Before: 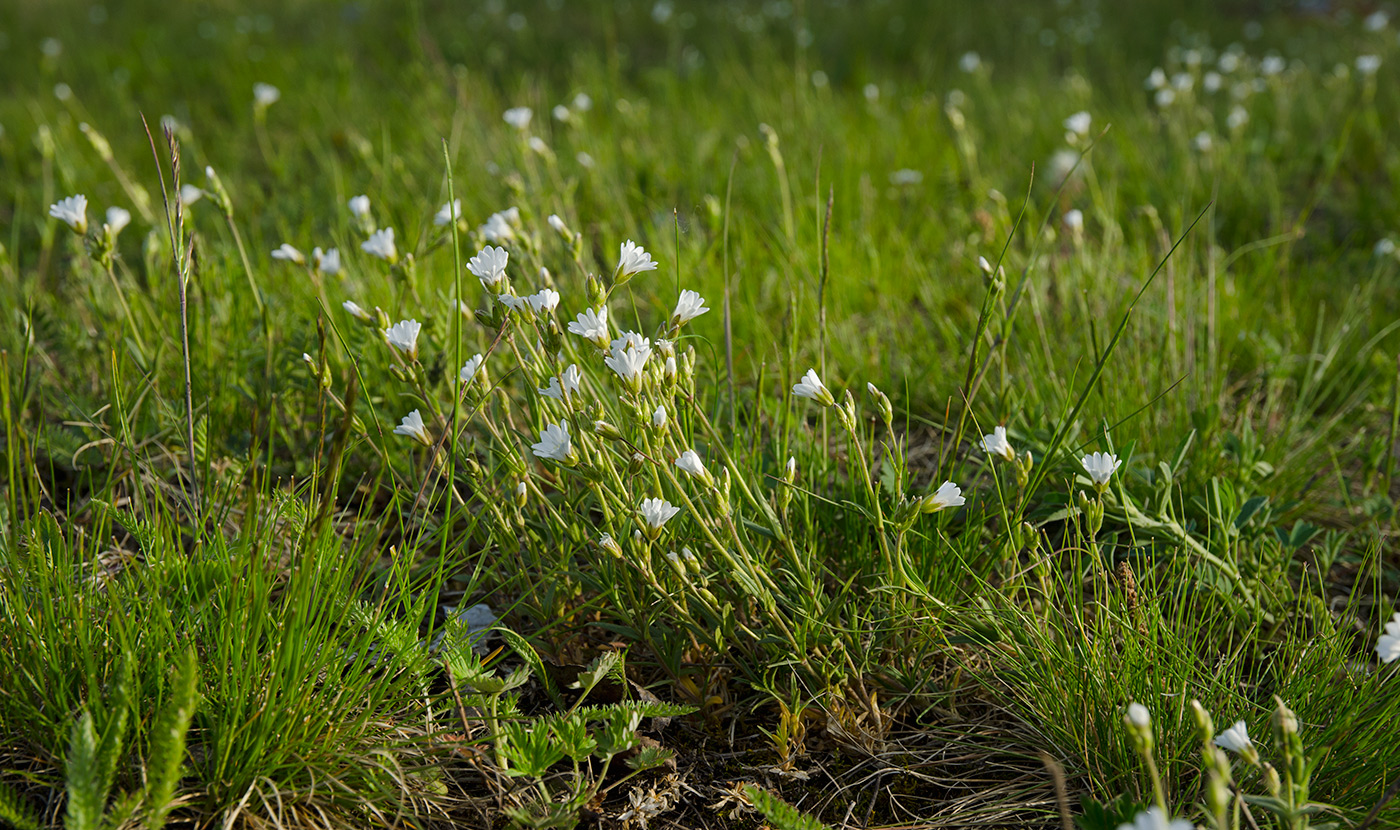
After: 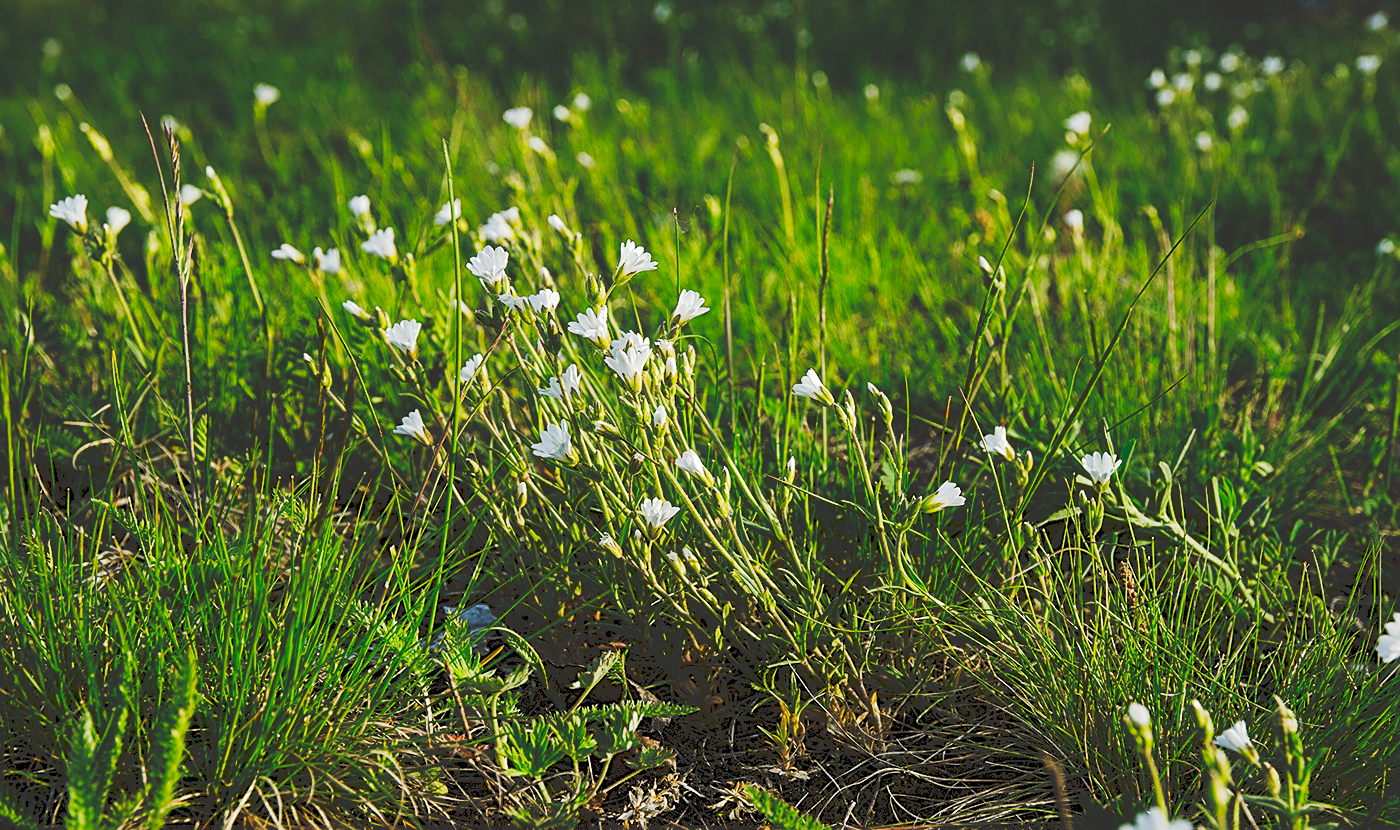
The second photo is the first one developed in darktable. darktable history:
sharpen: on, module defaults
tone curve: curves: ch0 [(0, 0) (0.003, 0.184) (0.011, 0.184) (0.025, 0.189) (0.044, 0.192) (0.069, 0.194) (0.1, 0.2) (0.136, 0.202) (0.177, 0.206) (0.224, 0.214) (0.277, 0.243) (0.335, 0.297) (0.399, 0.39) (0.468, 0.508) (0.543, 0.653) (0.623, 0.754) (0.709, 0.834) (0.801, 0.887) (0.898, 0.925) (1, 1)], preserve colors none
